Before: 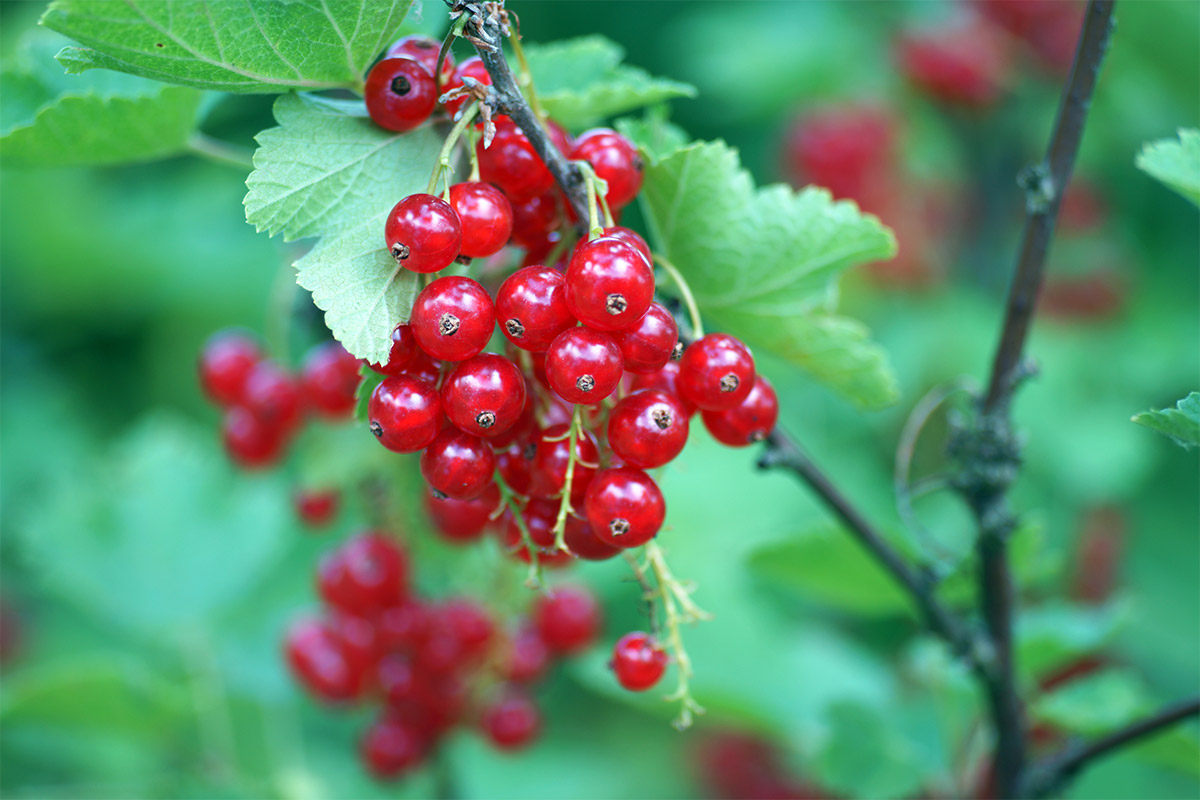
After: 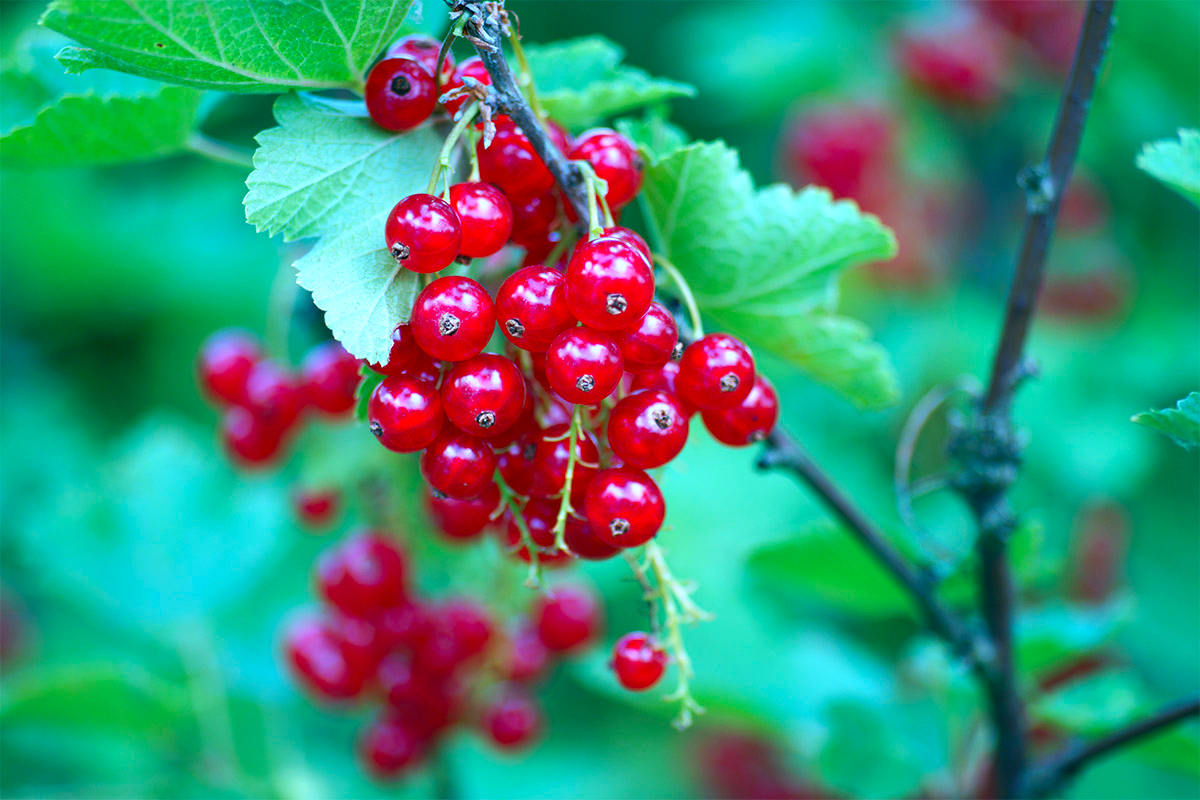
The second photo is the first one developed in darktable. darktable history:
white balance: red 0.948, green 1.02, blue 1.176
contrast brightness saturation: contrast 0.09, saturation 0.28
sharpen: radius 2.883, amount 0.868, threshold 47.523
